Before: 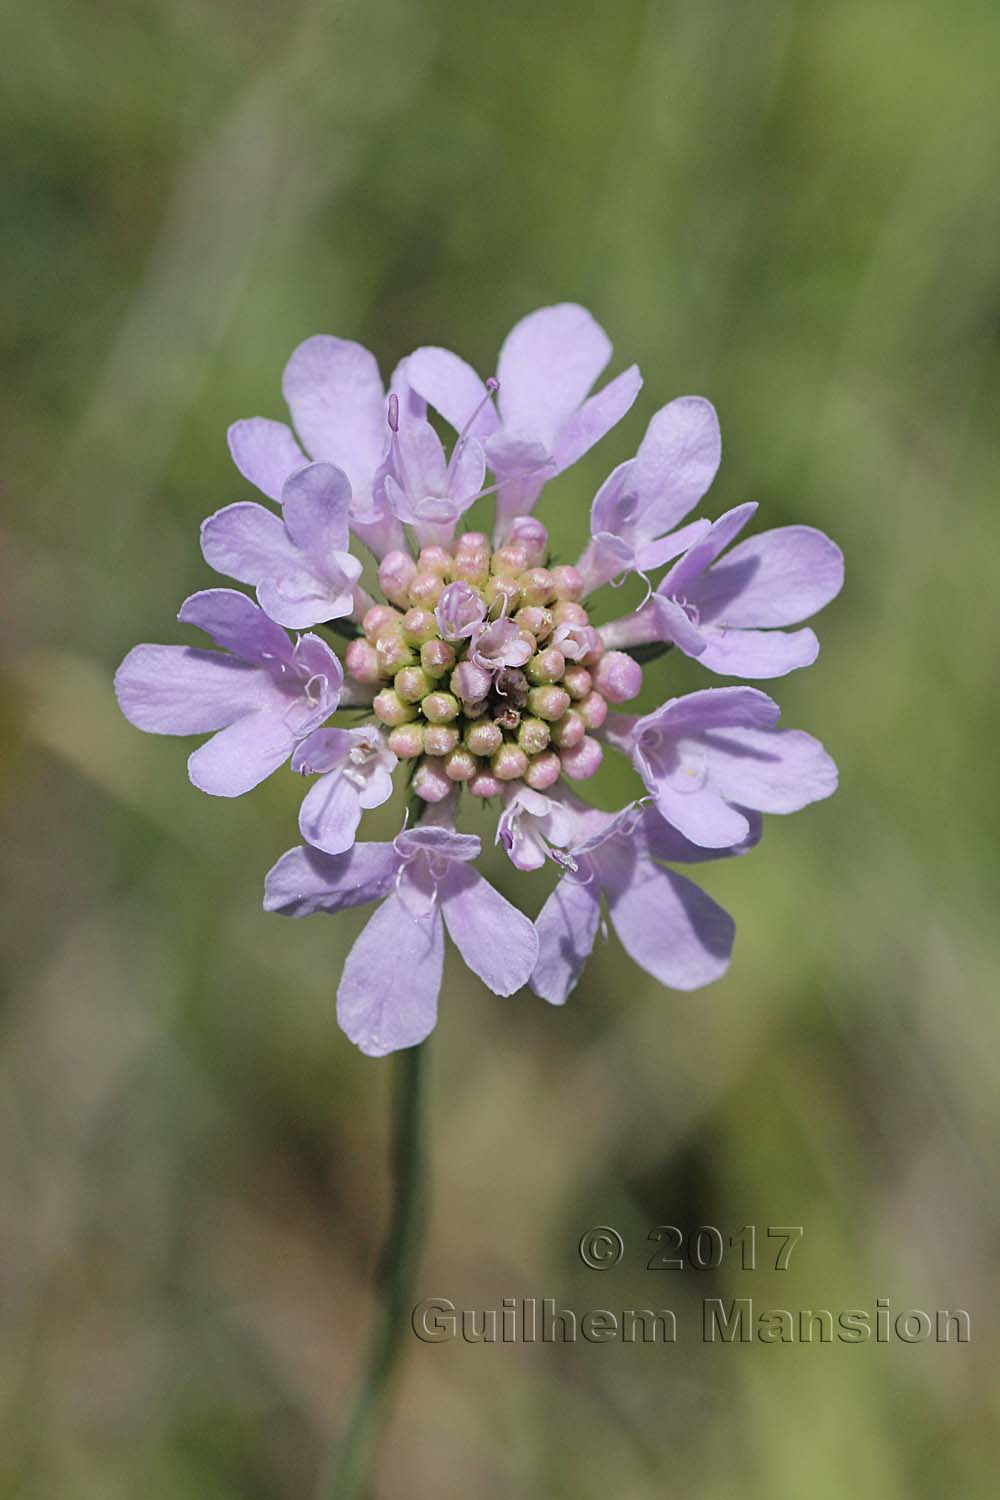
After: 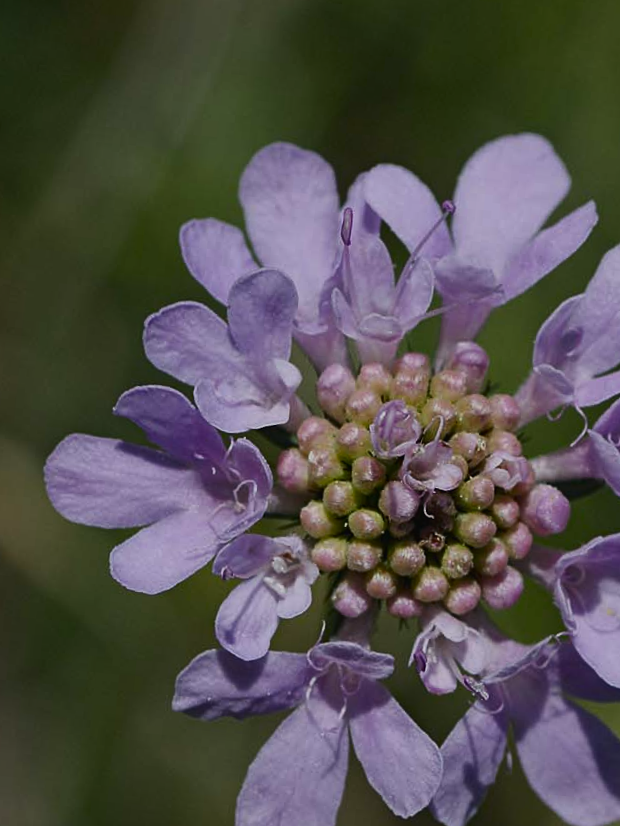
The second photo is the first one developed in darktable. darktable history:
contrast brightness saturation: contrast 0.285
color balance rgb: shadows lift › chroma 1.845%, shadows lift › hue 265.83°, global offset › luminance -0.364%, perceptual saturation grading › global saturation 25.475%
exposure: black level correction -0.016, exposure -1.112 EV, compensate highlight preservation false
crop and rotate: angle -5.29°, left 2.168%, top 6.81%, right 27.454%, bottom 30.691%
